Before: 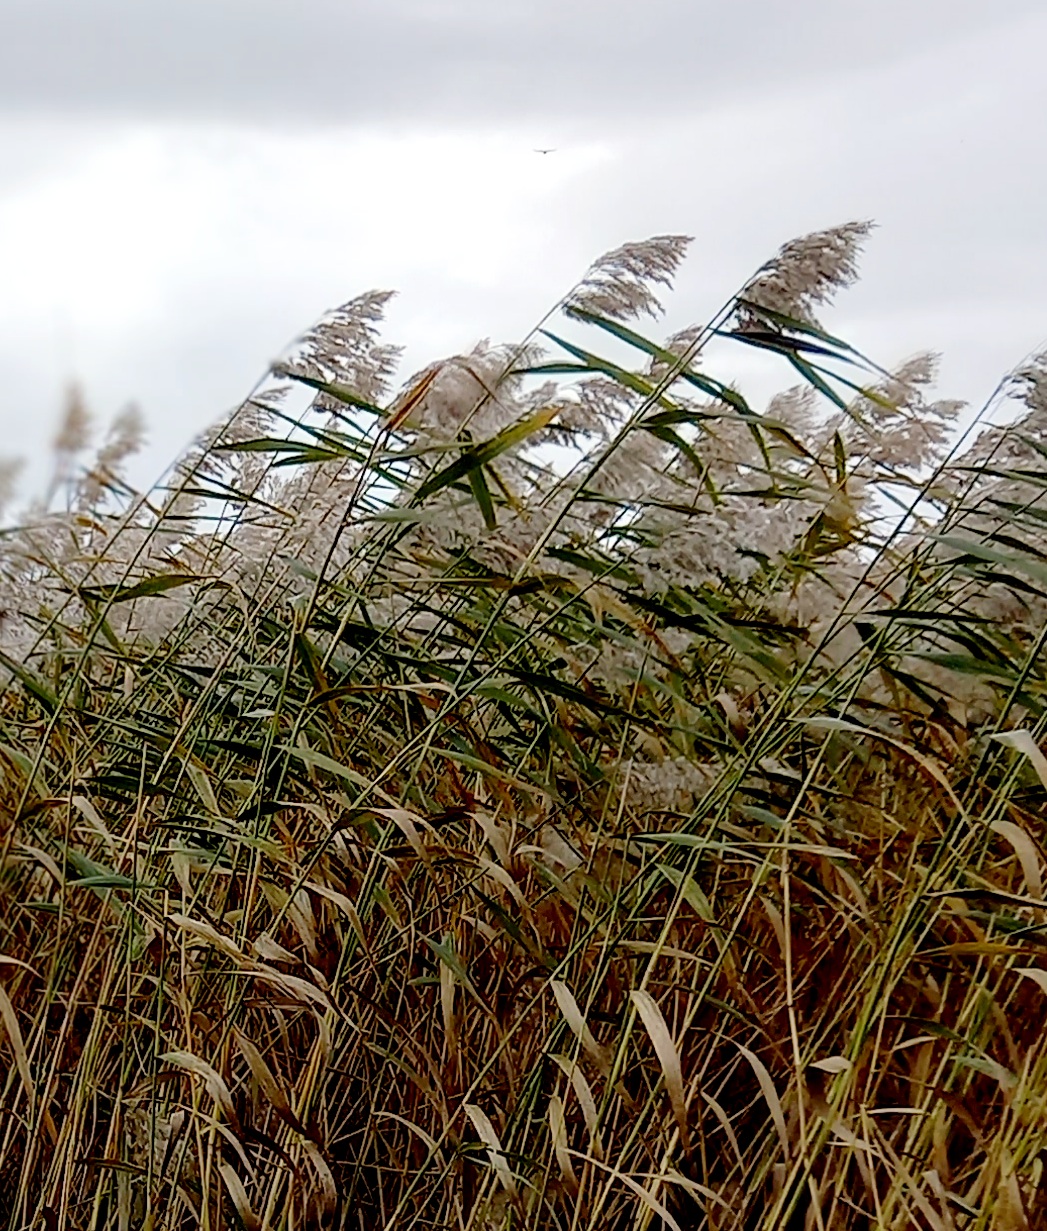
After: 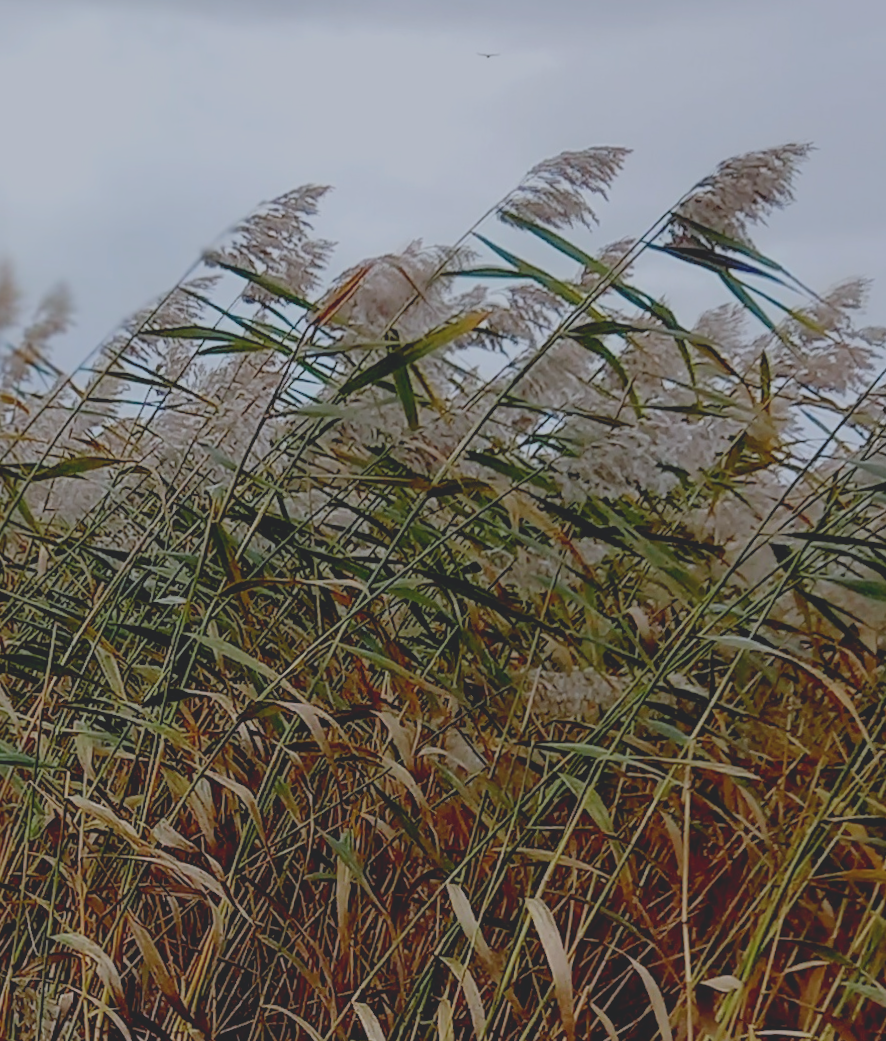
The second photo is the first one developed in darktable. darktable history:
crop and rotate: angle -3.27°, left 5.211%, top 5.211%, right 4.607%, bottom 4.607%
contrast brightness saturation: contrast -0.28
graduated density: rotation 5.63°, offset 76.9
color correction: highlights a* -0.772, highlights b* -8.92
